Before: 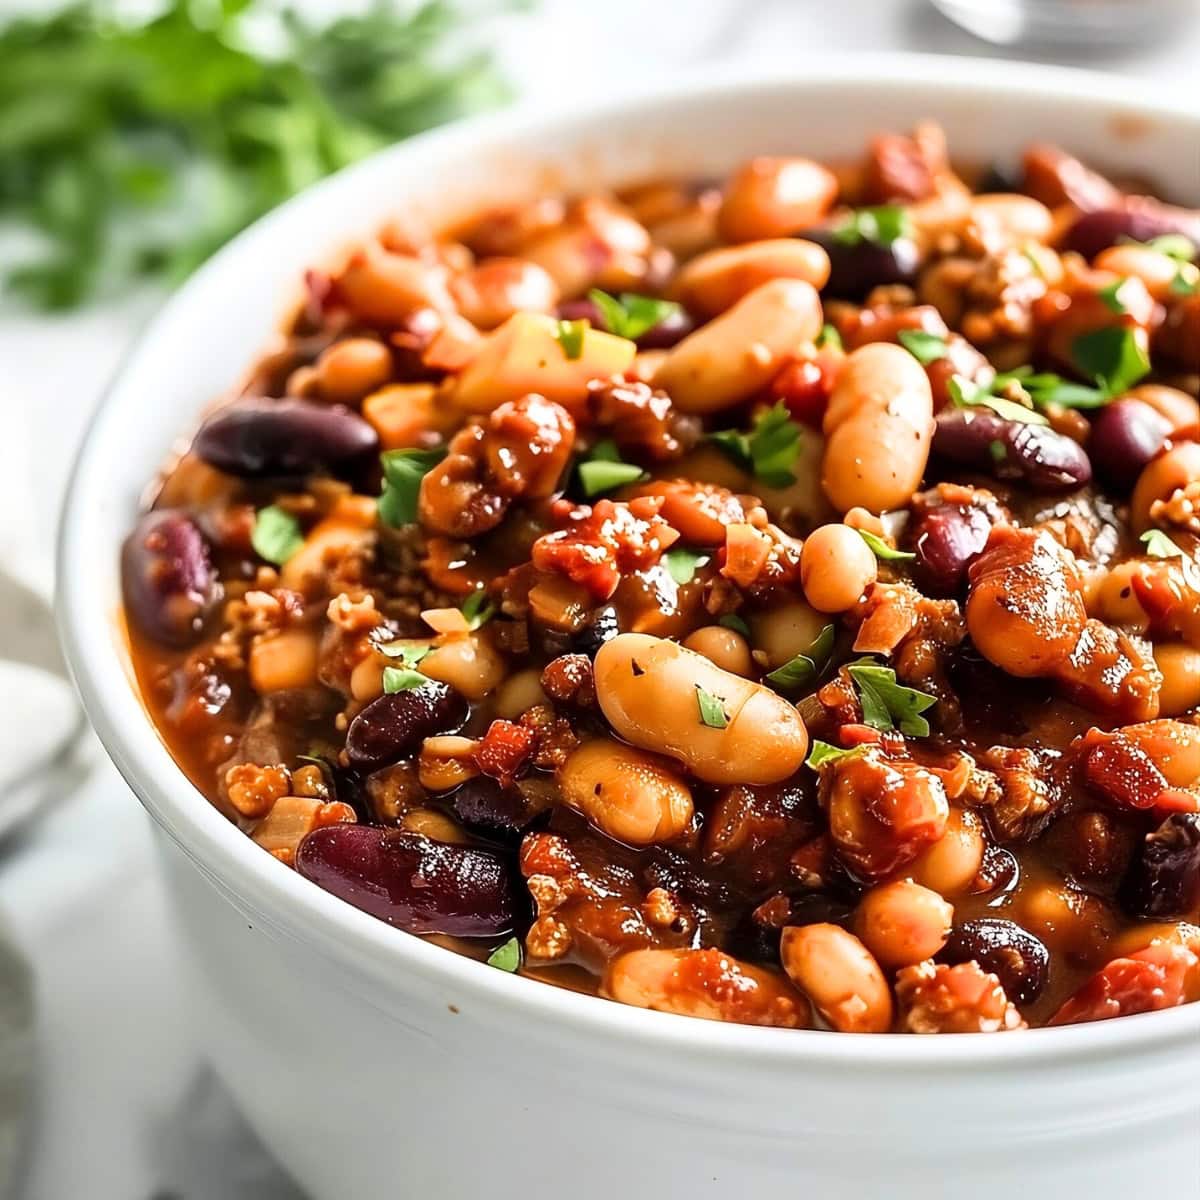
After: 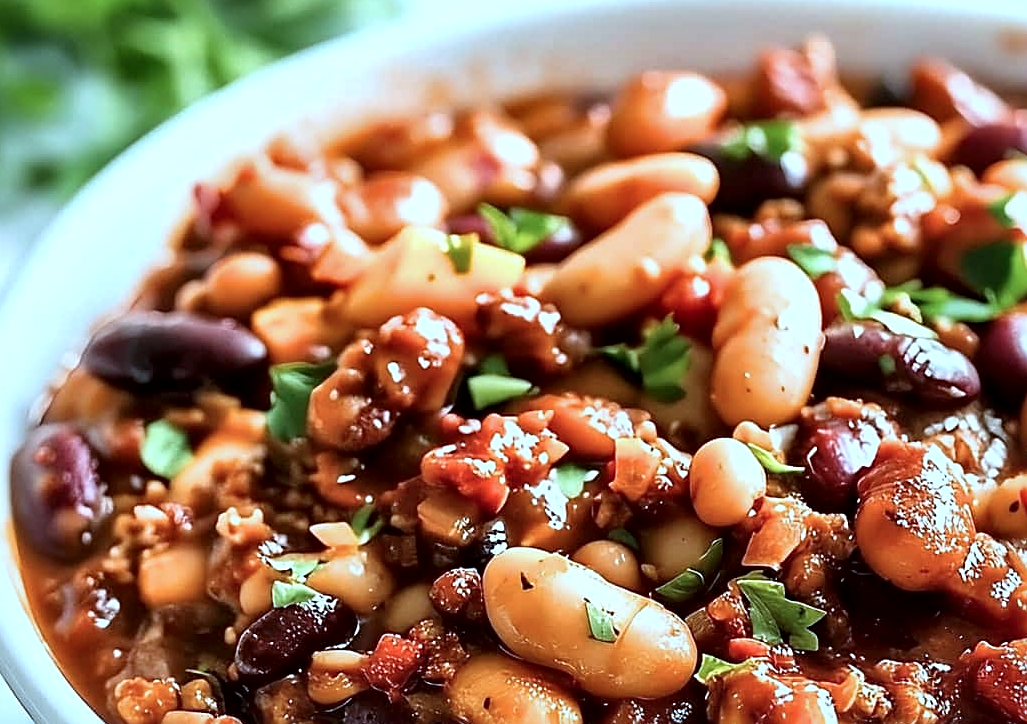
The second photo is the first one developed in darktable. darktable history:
sharpen: amount 0.489
color correction: highlights a* -9.77, highlights b* -21.41
local contrast: mode bilateral grid, contrast 20, coarseness 51, detail 161%, midtone range 0.2
crop and rotate: left 9.326%, top 7.188%, right 5.019%, bottom 32.426%
